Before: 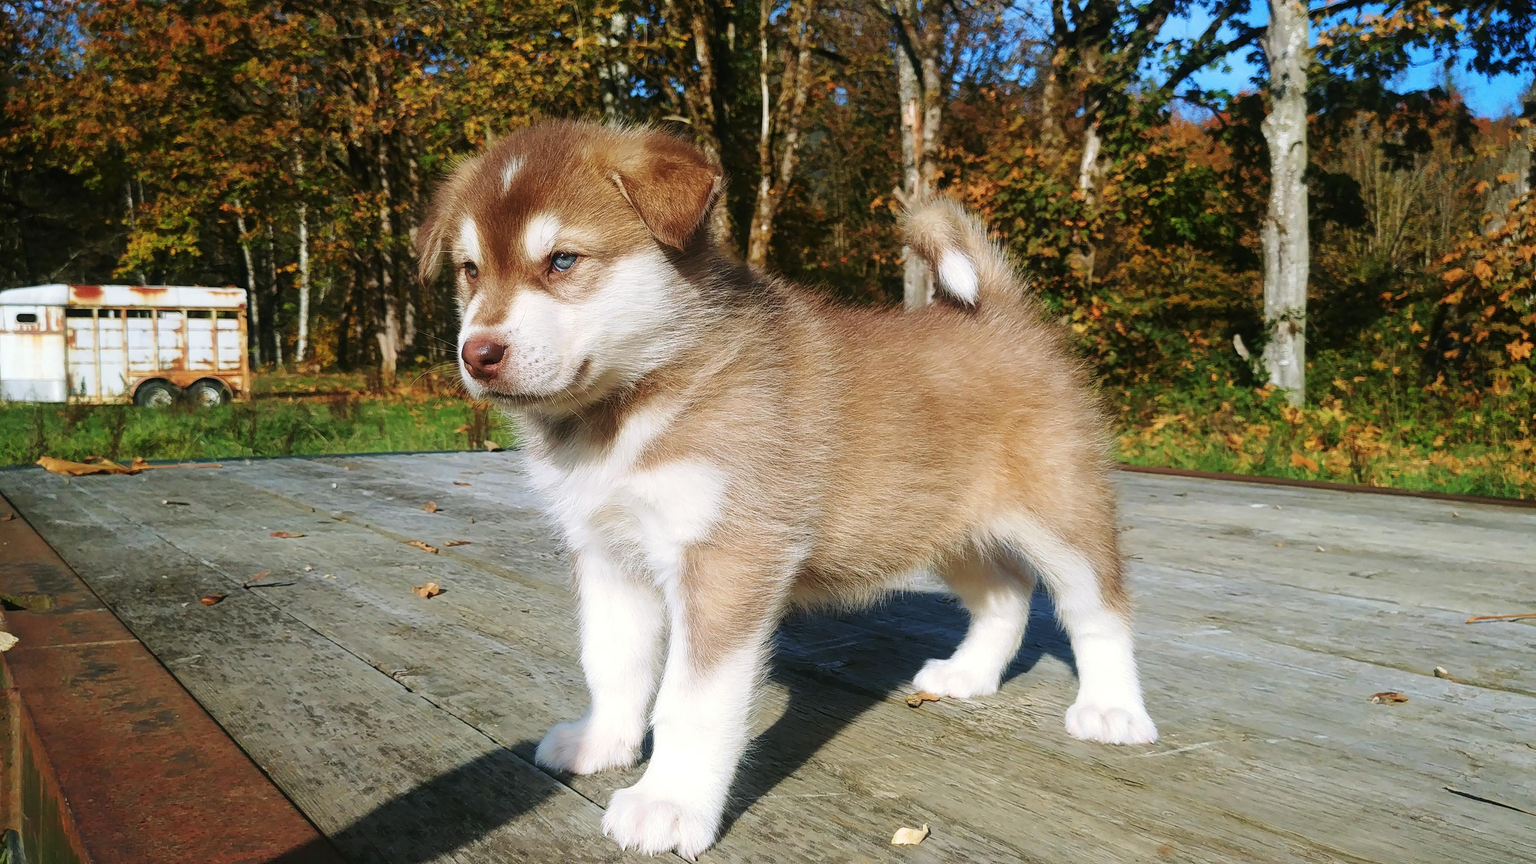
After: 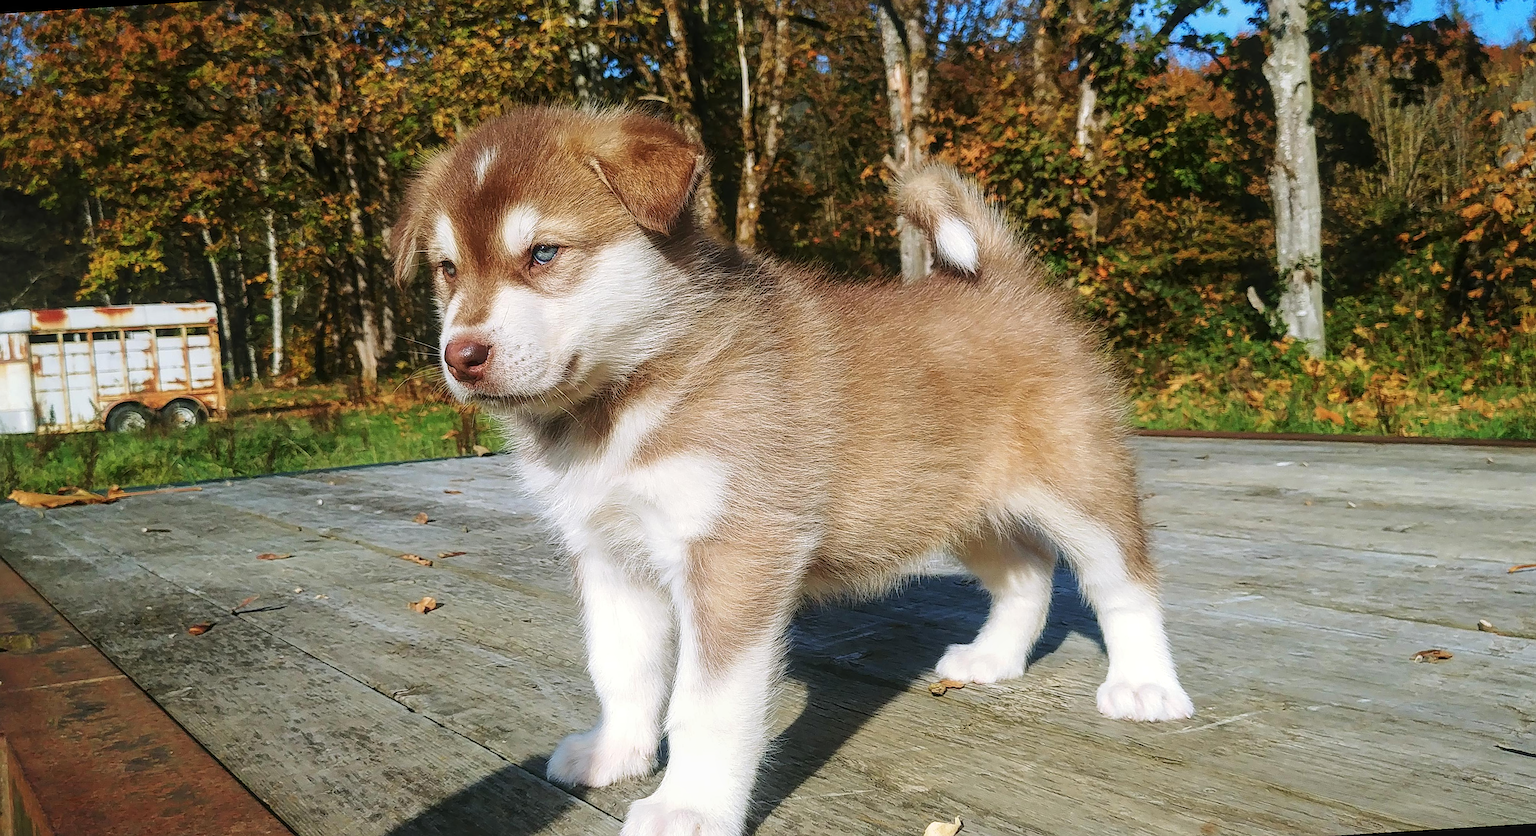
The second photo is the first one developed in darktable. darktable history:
shadows and highlights: shadows 62.66, white point adjustment 0.37, highlights -34.44, compress 83.82%
sharpen: on, module defaults
local contrast: detail 115%
rotate and perspective: rotation -3.52°, crop left 0.036, crop right 0.964, crop top 0.081, crop bottom 0.919
